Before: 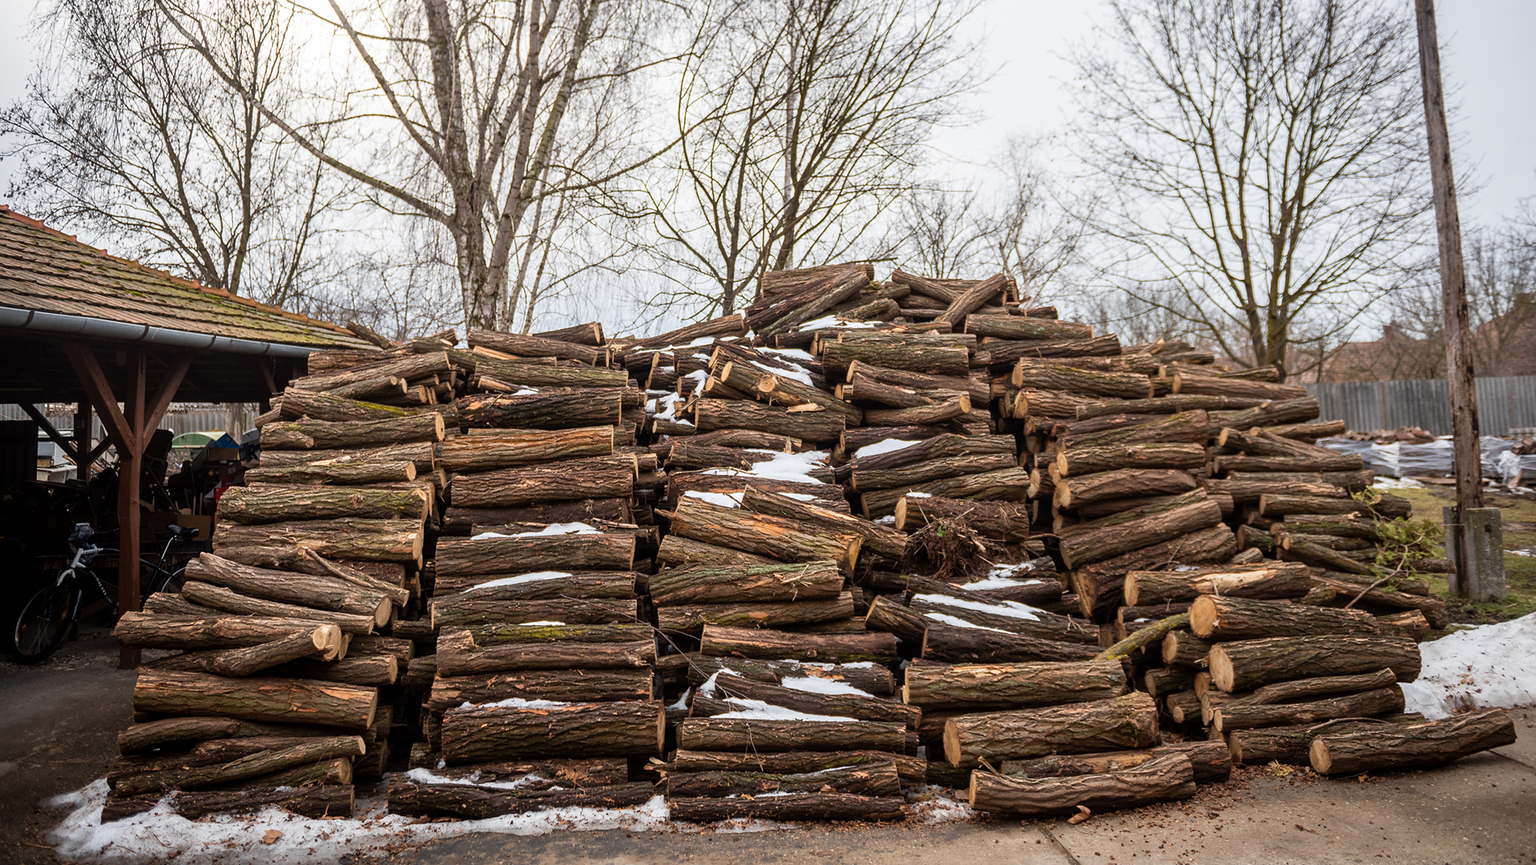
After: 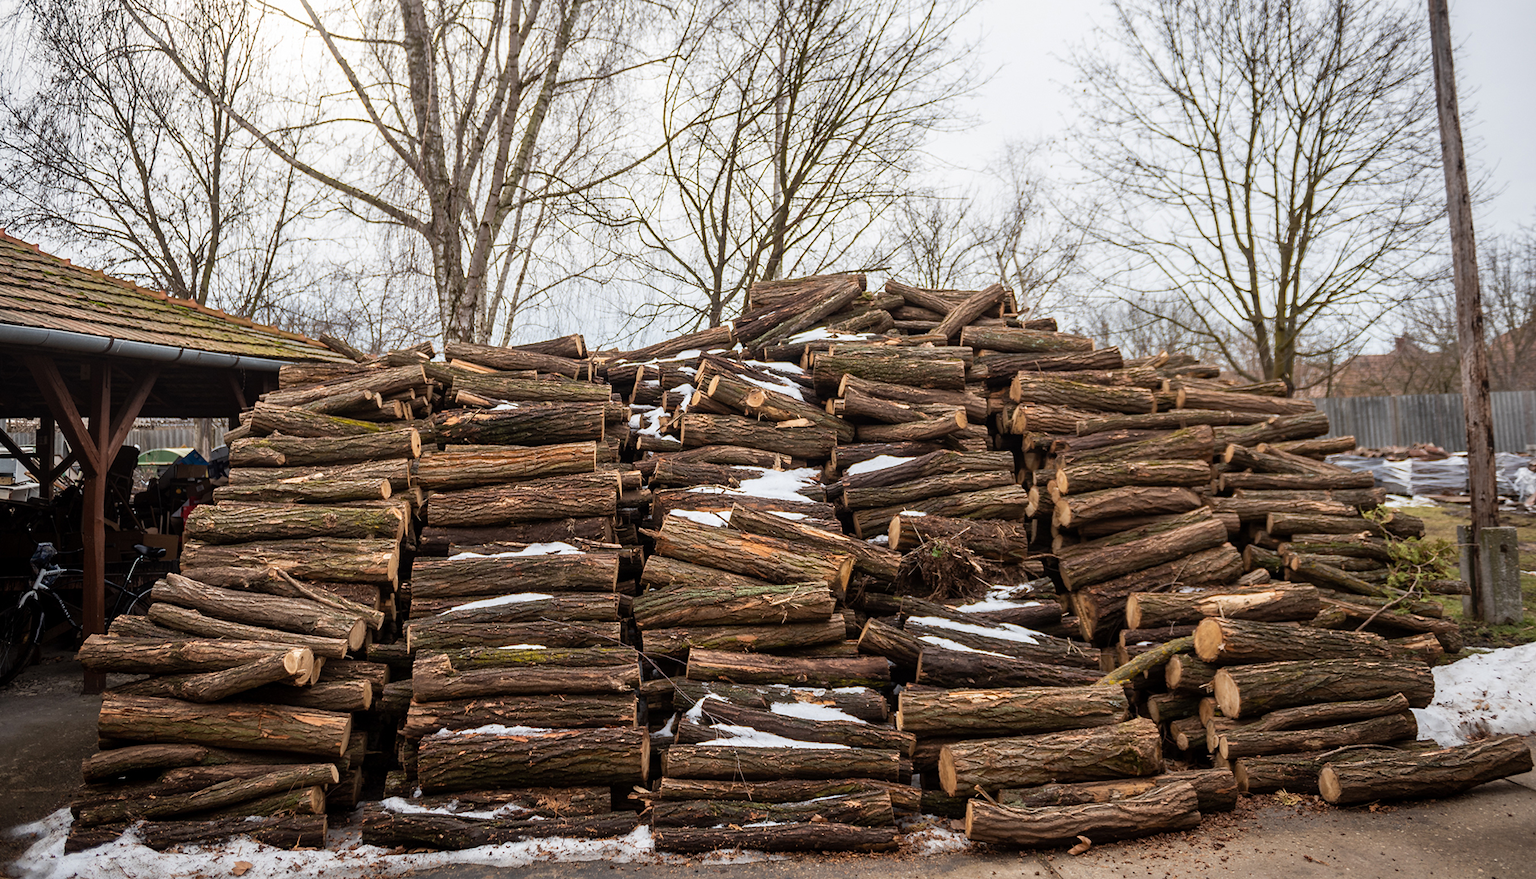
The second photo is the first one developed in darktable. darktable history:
crop and rotate: left 2.557%, right 1.082%, bottom 1.917%
